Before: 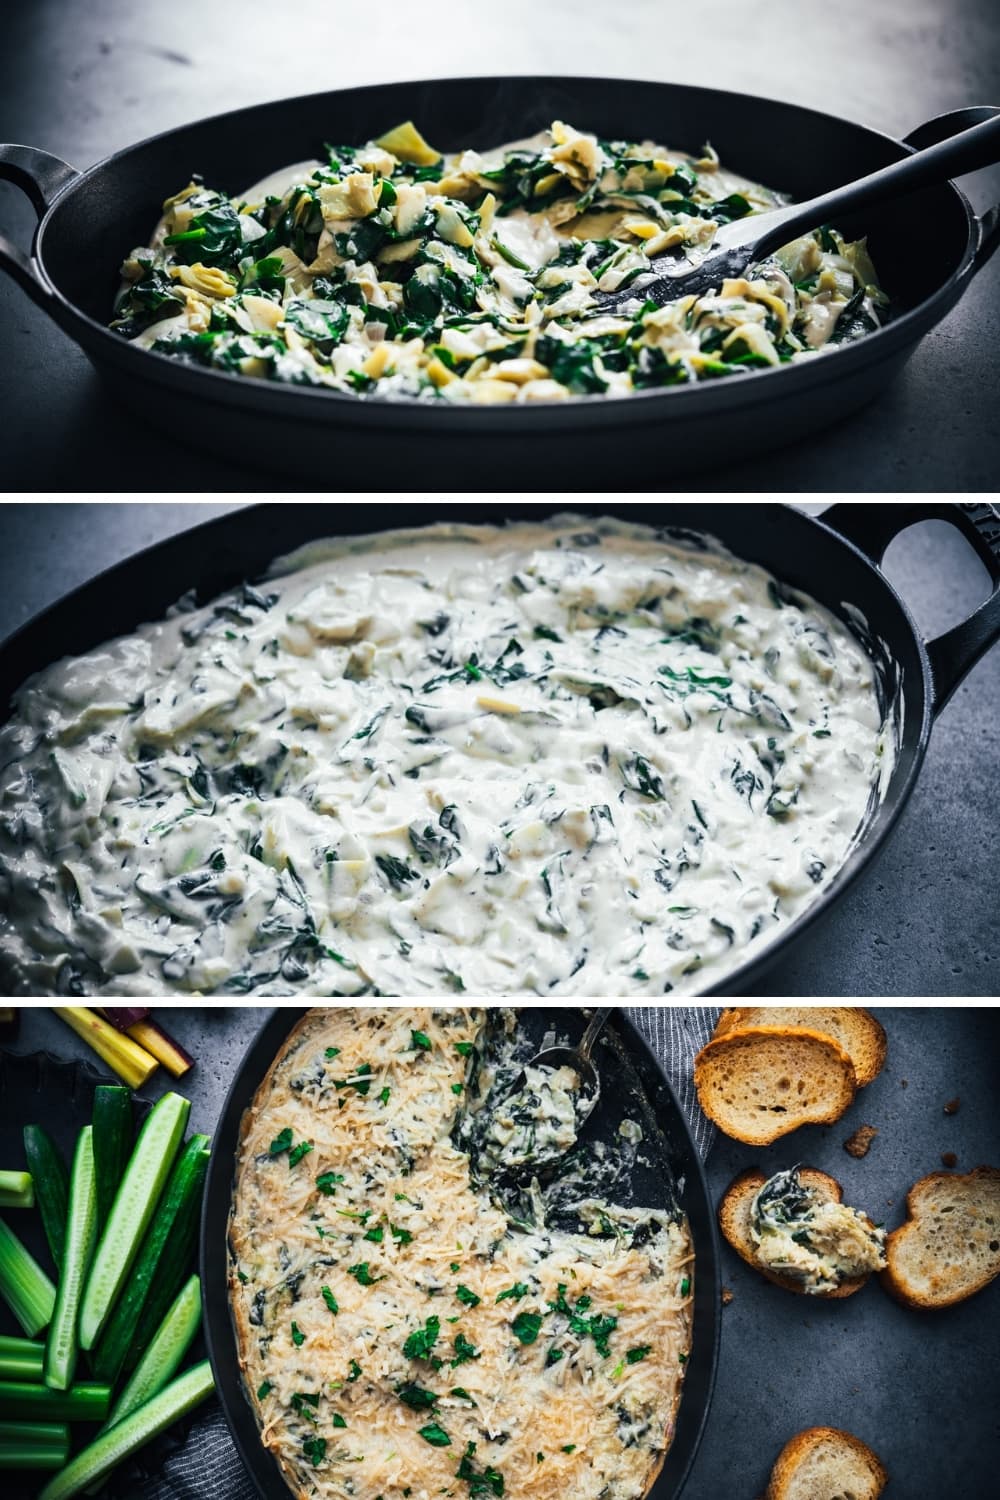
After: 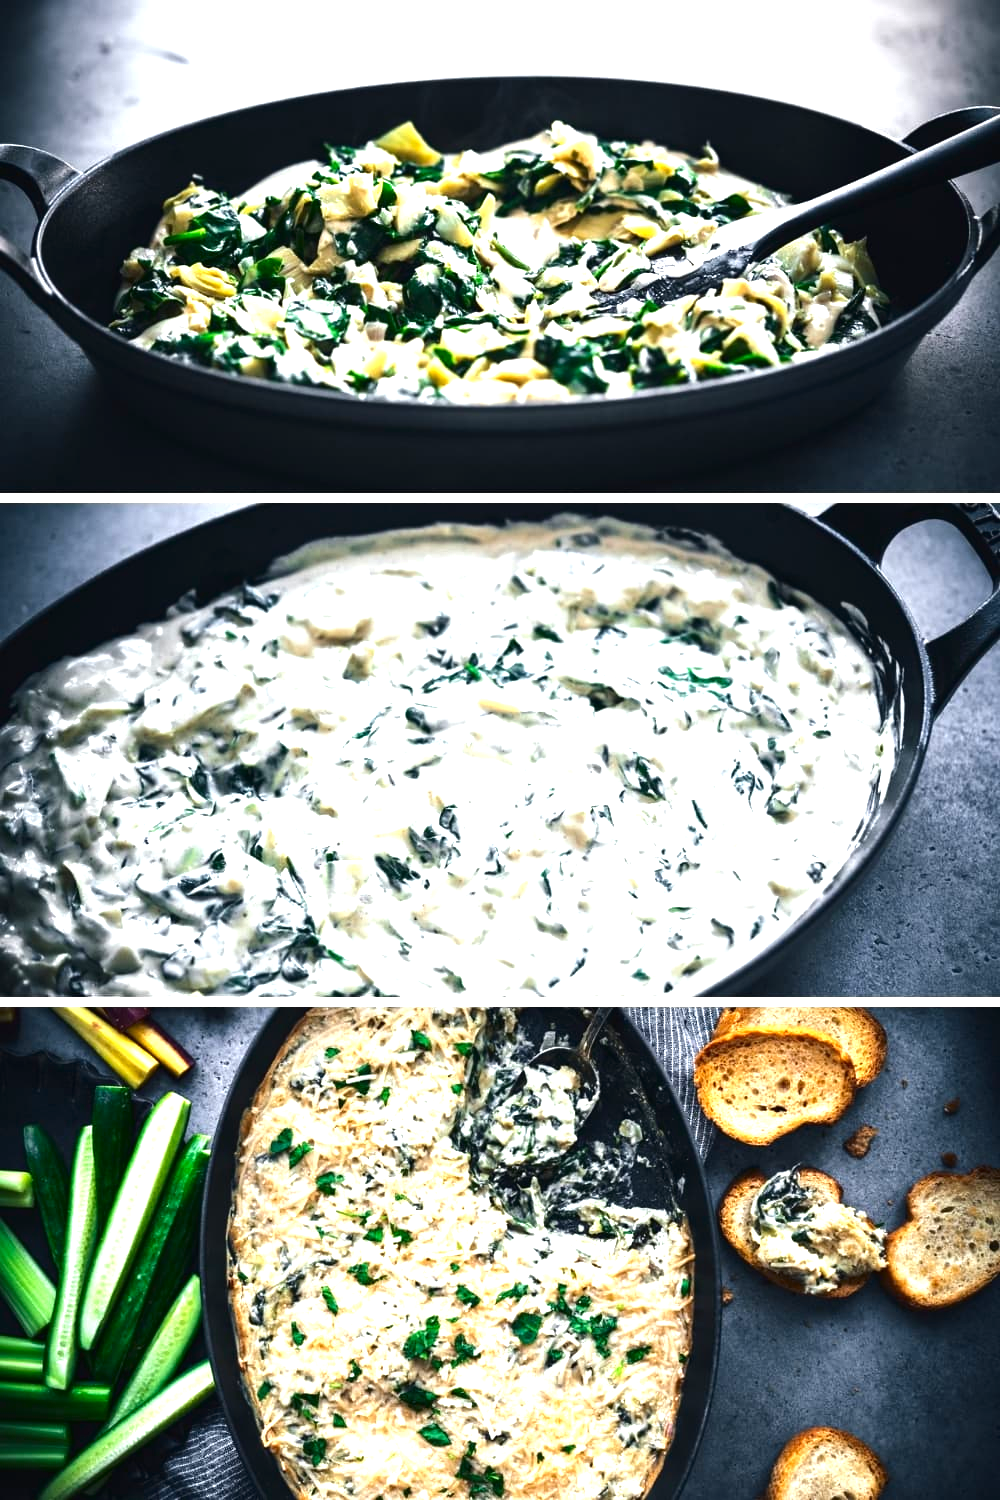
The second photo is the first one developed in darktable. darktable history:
exposure: black level correction 0, exposure 1.095 EV, compensate highlight preservation false
tone curve: curves: ch0 [(0, 0) (0.003, 0.019) (0.011, 0.022) (0.025, 0.027) (0.044, 0.037) (0.069, 0.049) (0.1, 0.066) (0.136, 0.091) (0.177, 0.125) (0.224, 0.159) (0.277, 0.206) (0.335, 0.266) (0.399, 0.332) (0.468, 0.411) (0.543, 0.492) (0.623, 0.577) (0.709, 0.668) (0.801, 0.767) (0.898, 0.869) (1, 1)], color space Lab, independent channels, preserve colors none
